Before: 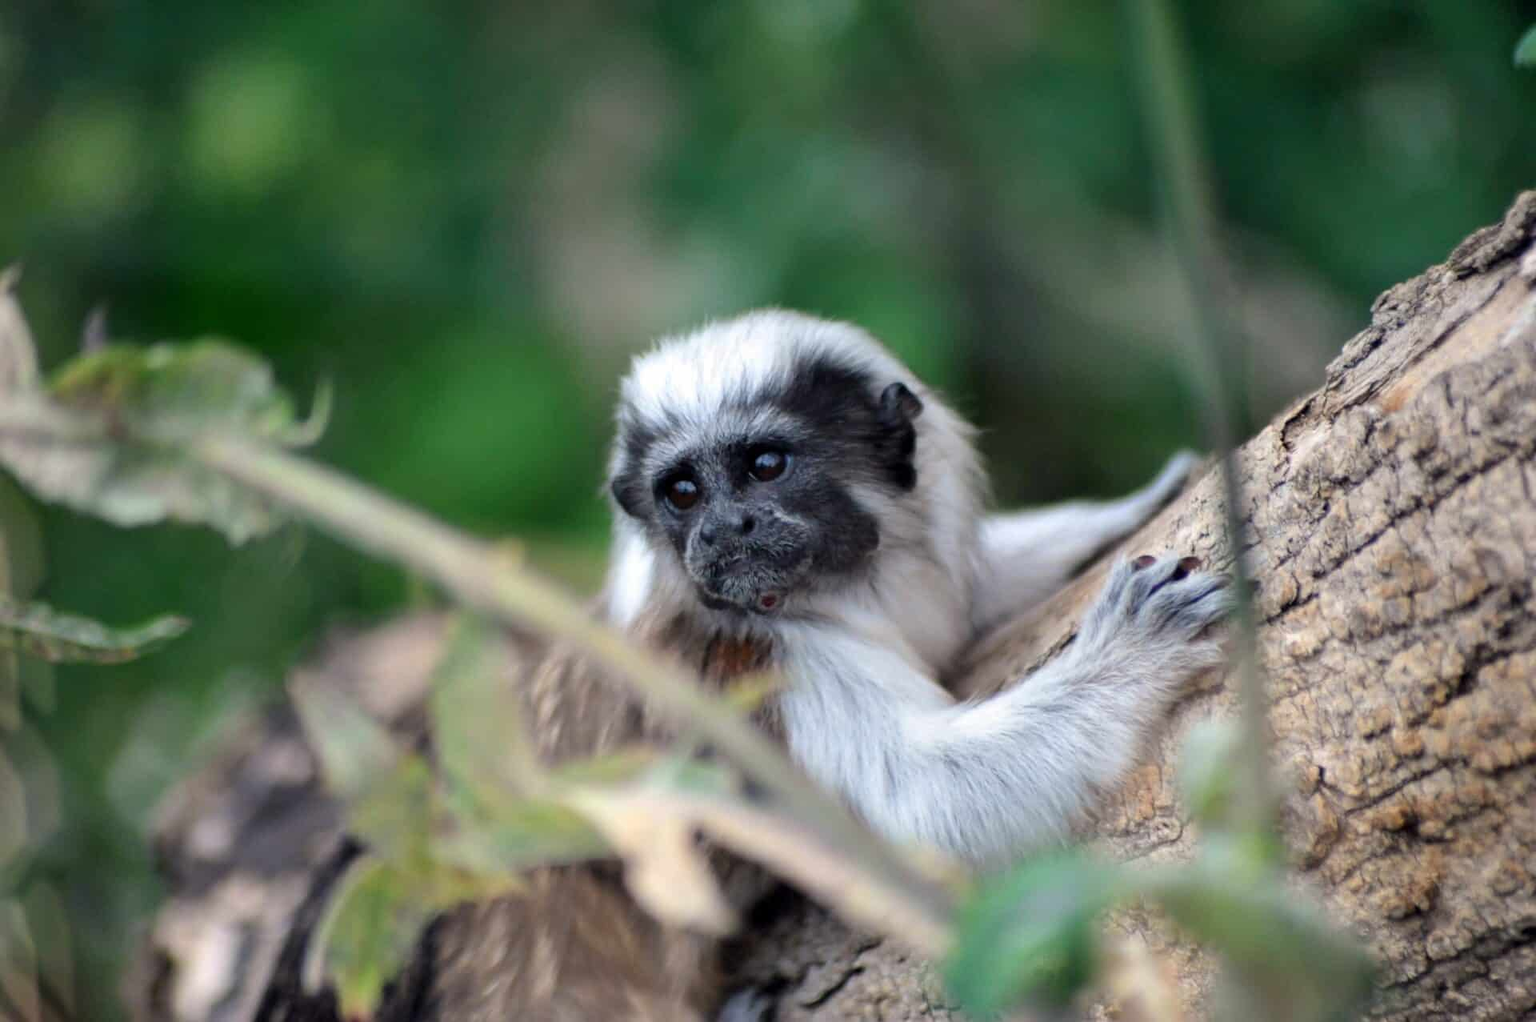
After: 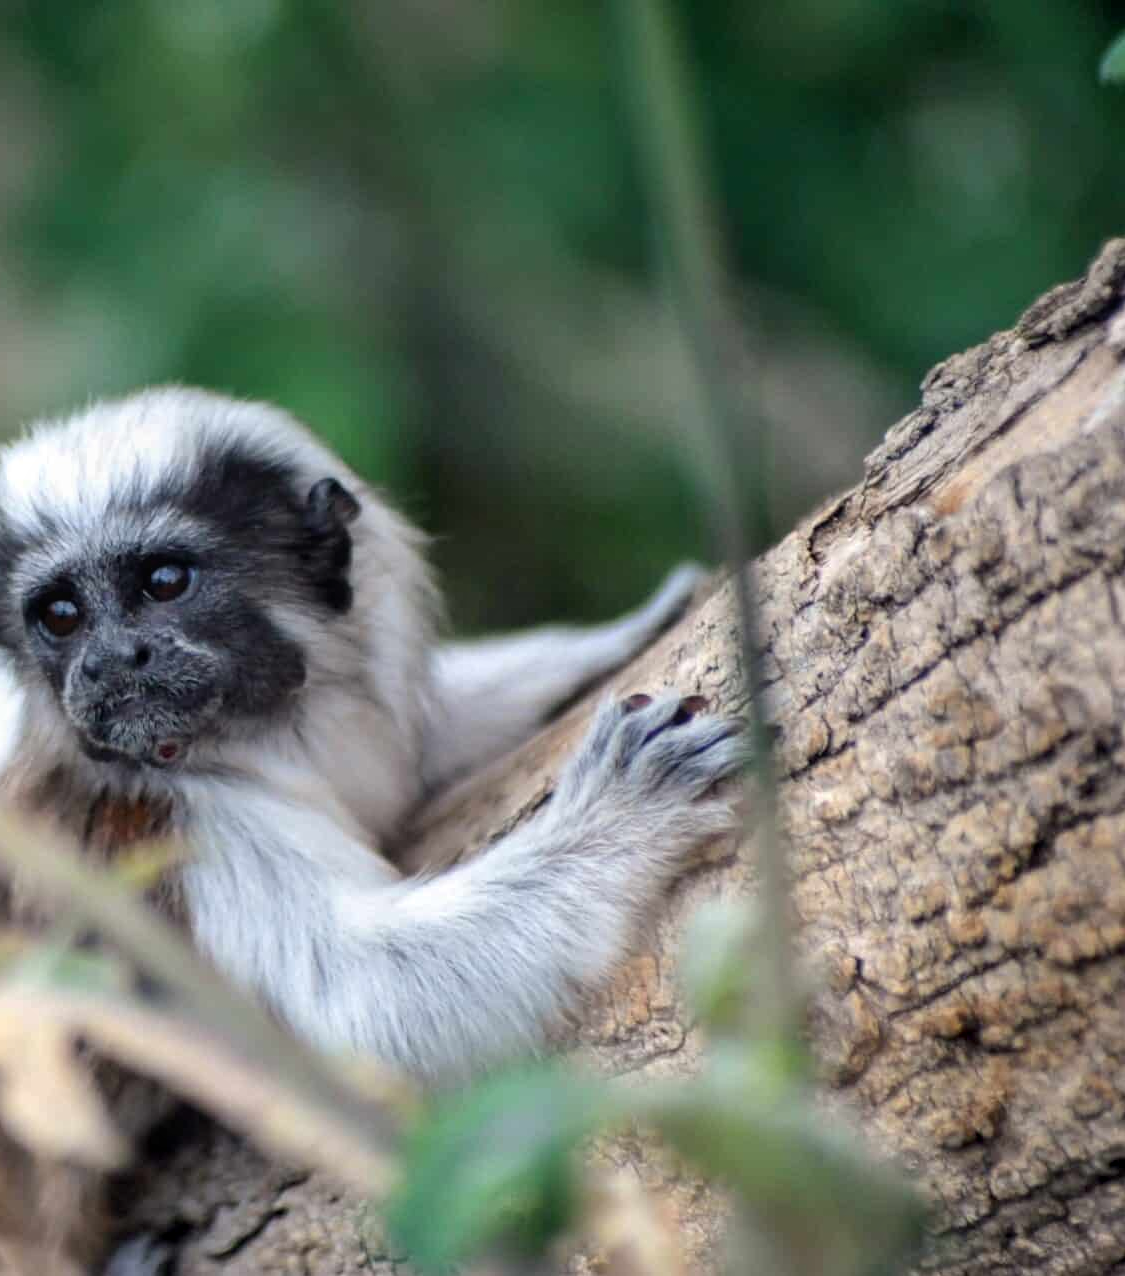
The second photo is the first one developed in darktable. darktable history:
crop: left 41.32%
local contrast: detail 116%
